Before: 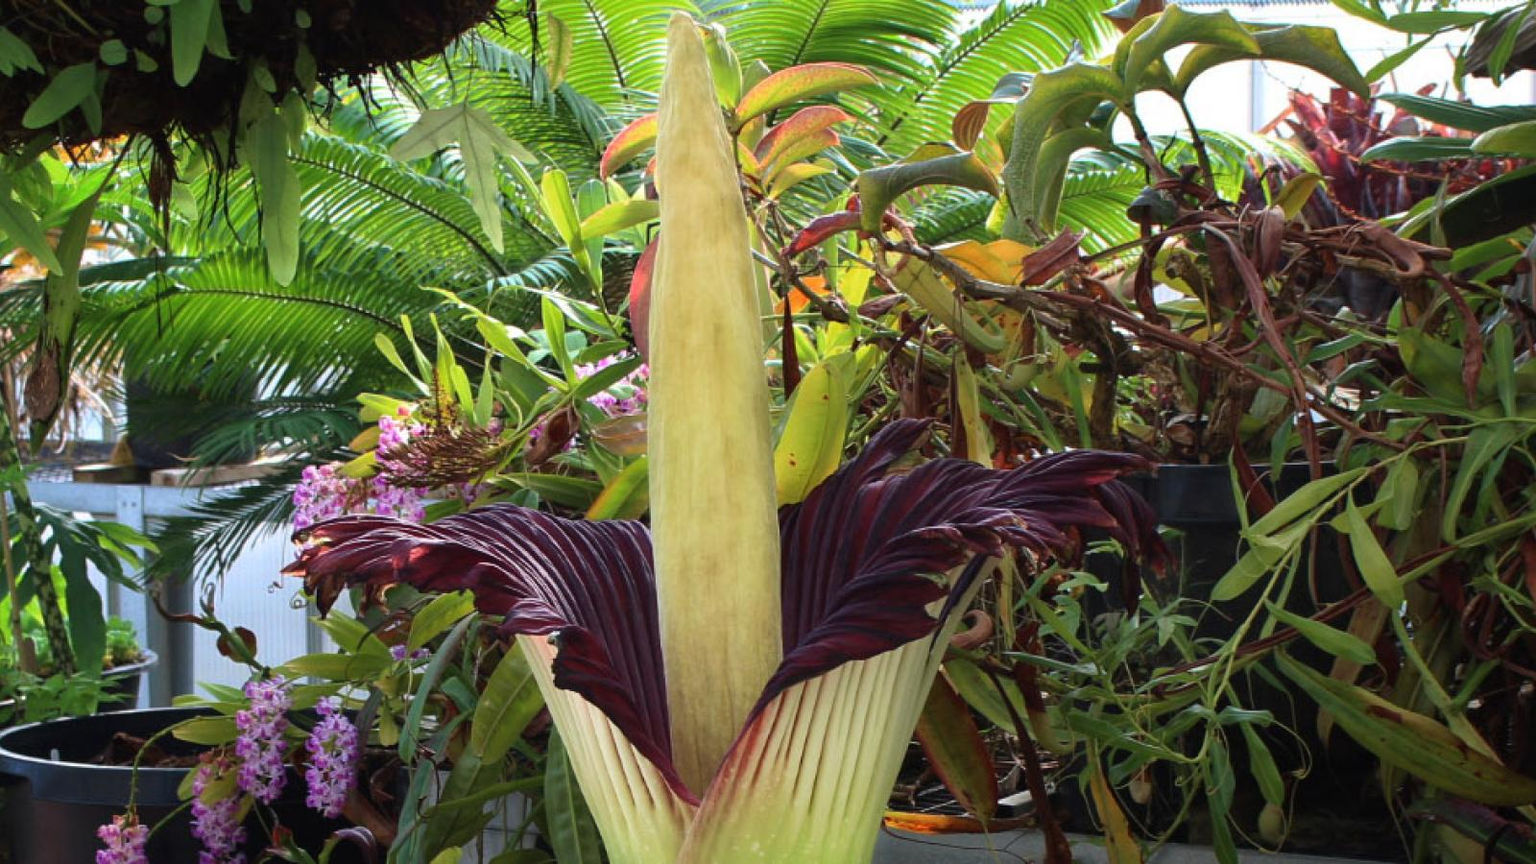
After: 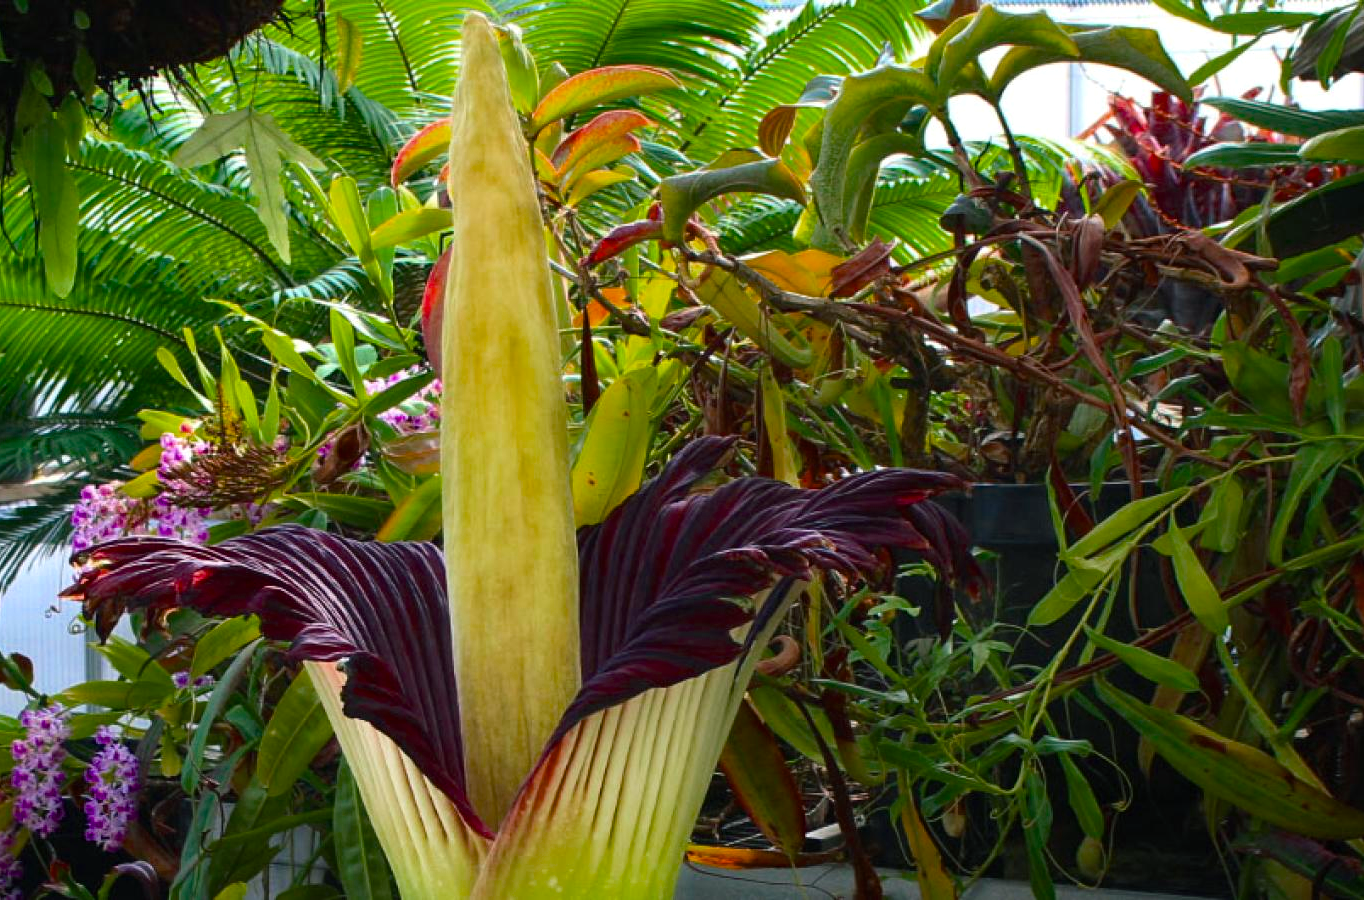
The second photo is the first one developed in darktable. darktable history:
shadows and highlights: shadows -8.15, white point adjustment 1.46, highlights 10.87
crop and rotate: left 14.712%
color balance rgb: shadows lift › luminance -7.939%, shadows lift › chroma 2.205%, shadows lift › hue 164.1°, perceptual saturation grading › global saturation 25.678%, global vibrance 6.784%, saturation formula JzAzBz (2021)
